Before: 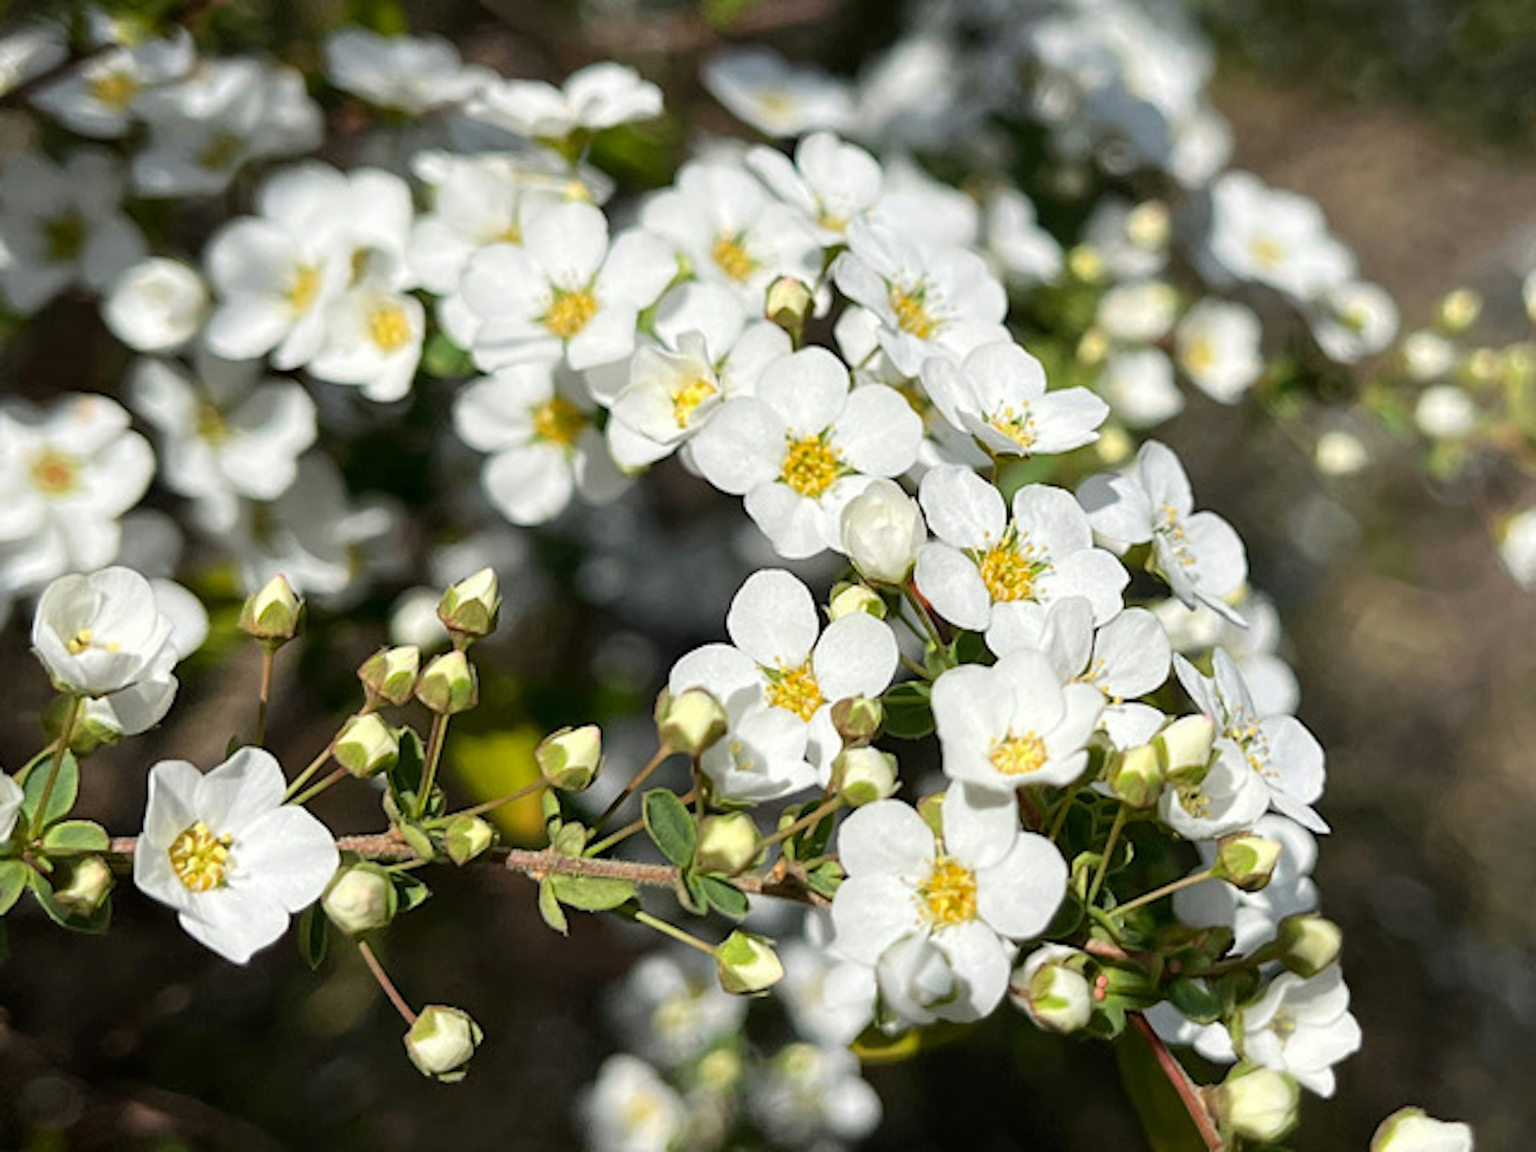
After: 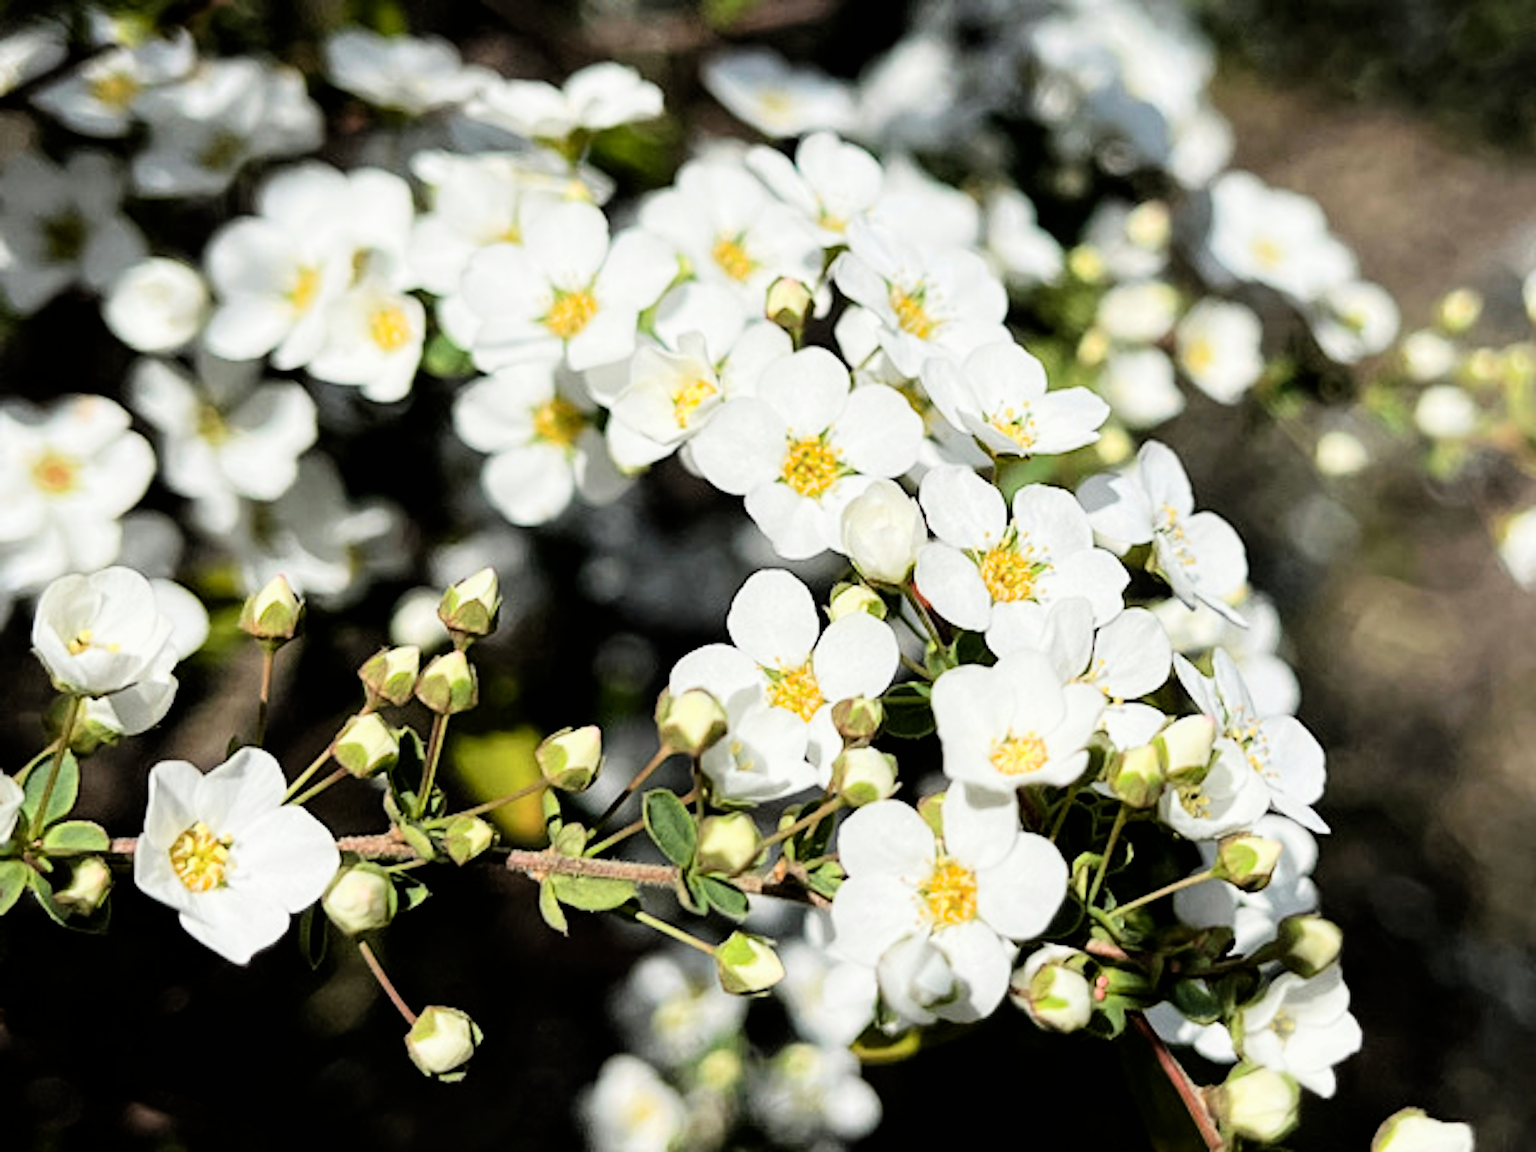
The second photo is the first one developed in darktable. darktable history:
filmic rgb: black relative exposure -16 EV, white relative exposure 6.26 EV, hardness 5.05, contrast 1.343
tone equalizer: -8 EV -0.416 EV, -7 EV -0.365 EV, -6 EV -0.316 EV, -5 EV -0.231 EV, -3 EV 0.207 EV, -2 EV 0.312 EV, -1 EV 0.368 EV, +0 EV 0.425 EV
